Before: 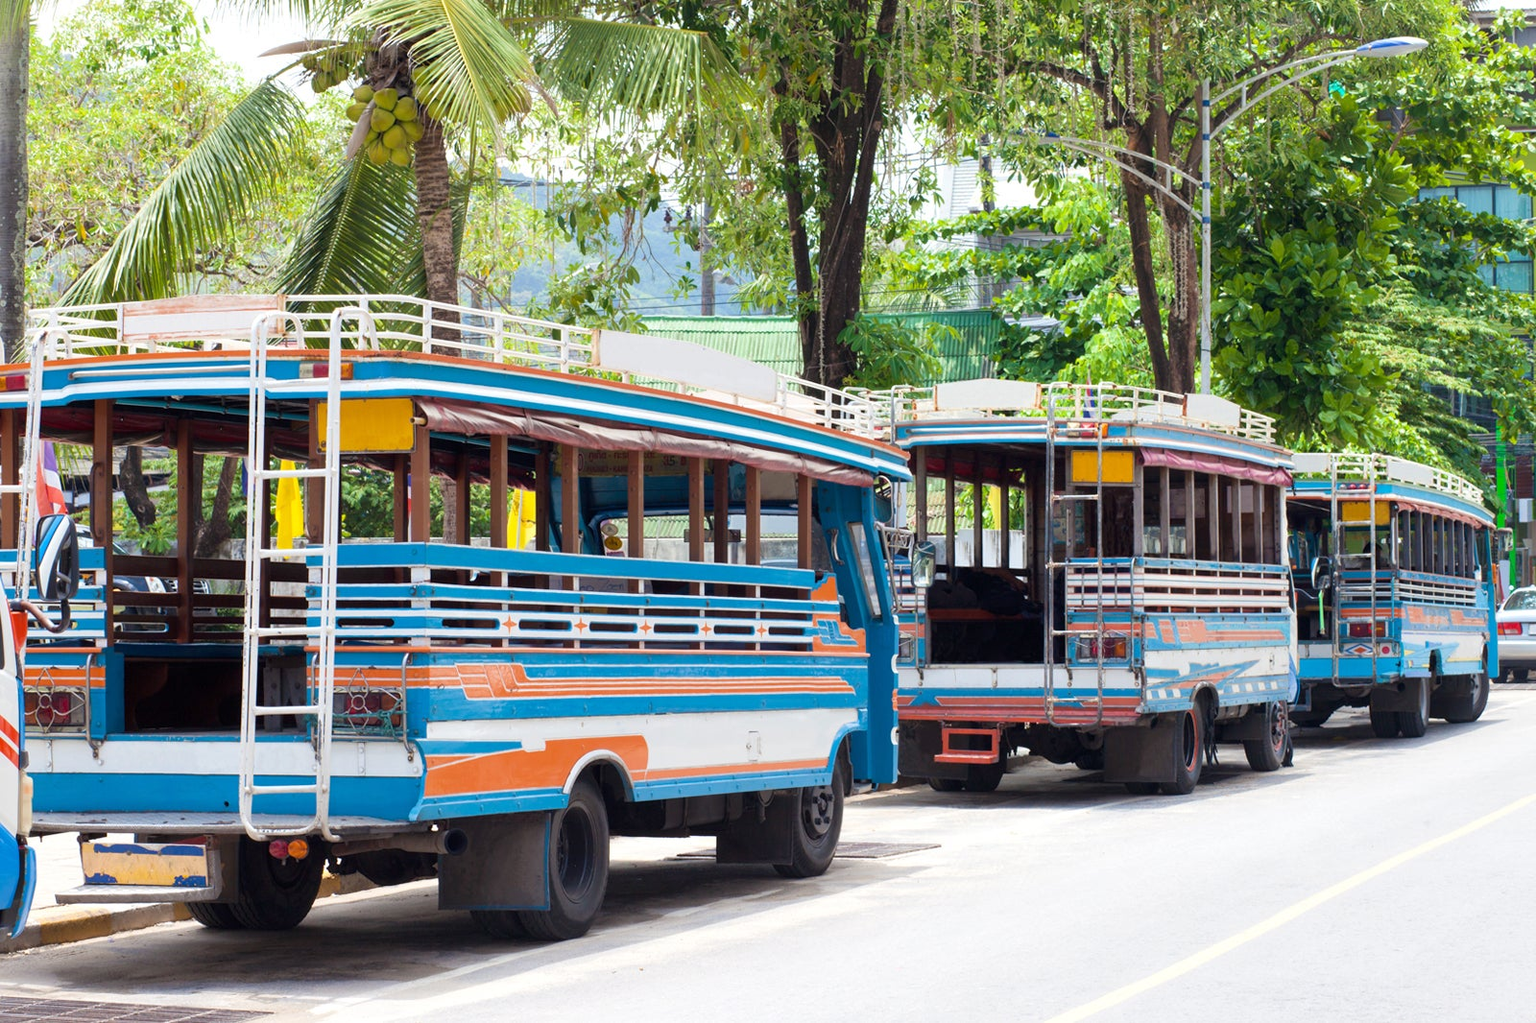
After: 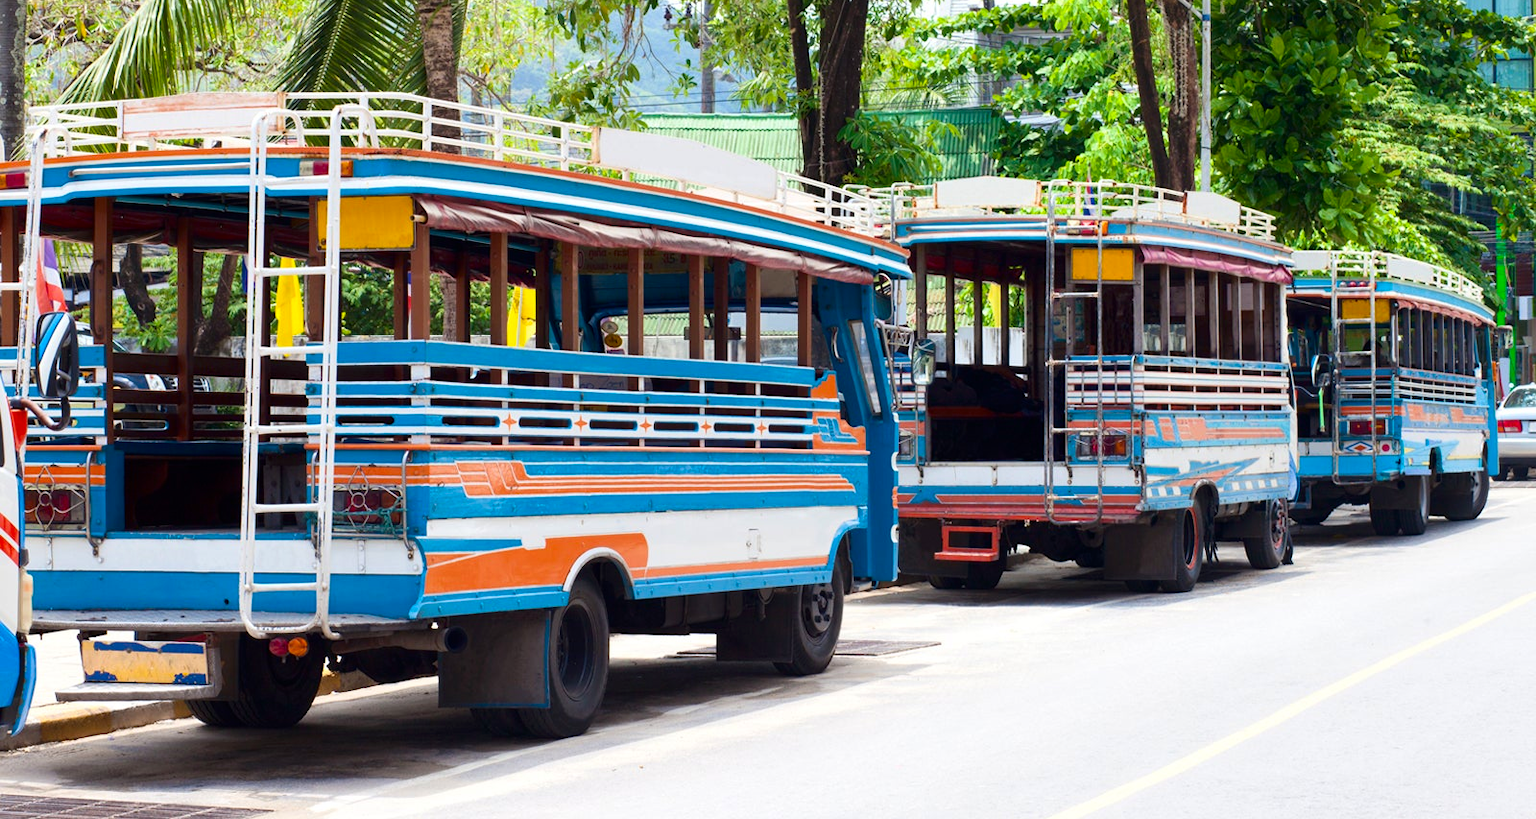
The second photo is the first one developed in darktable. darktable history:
crop and rotate: top 19.831%
contrast brightness saturation: contrast 0.133, brightness -0.058, saturation 0.159
